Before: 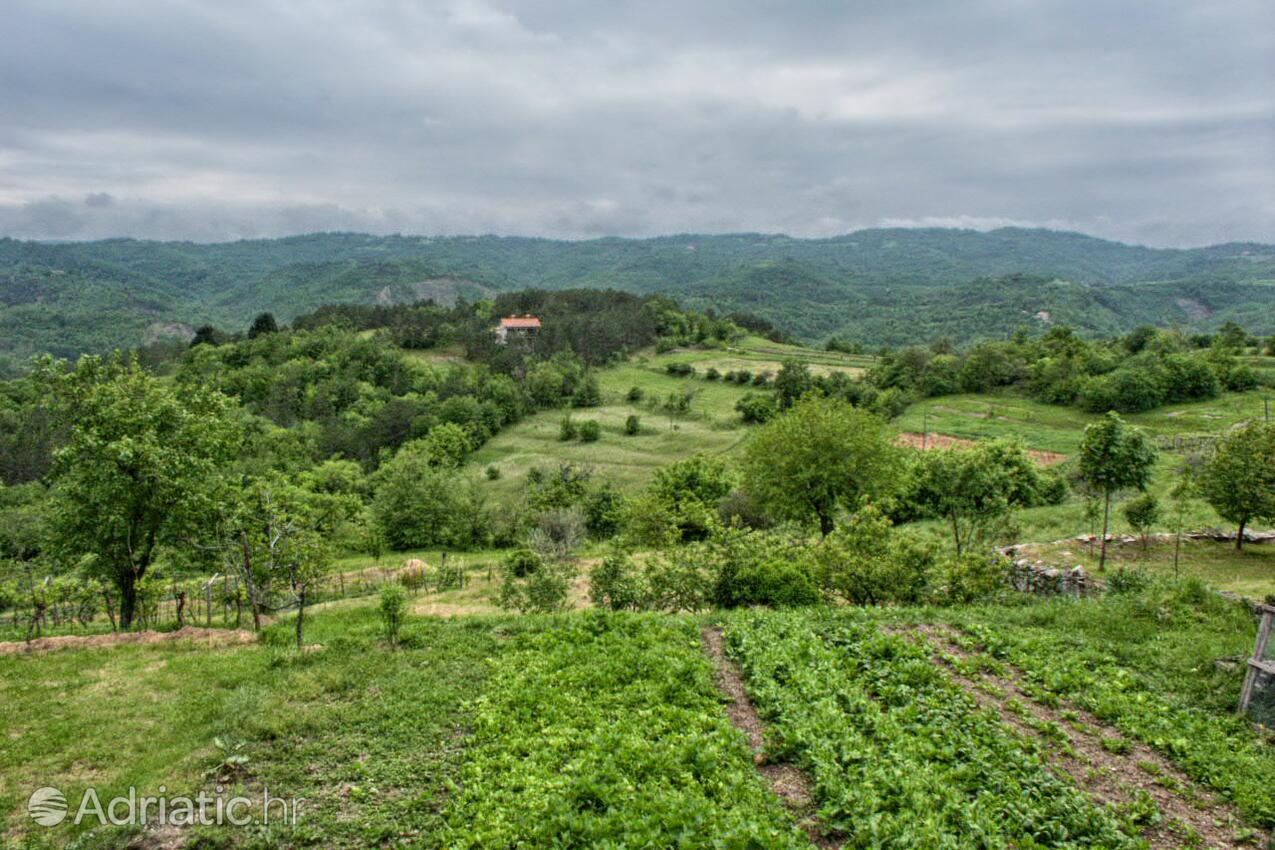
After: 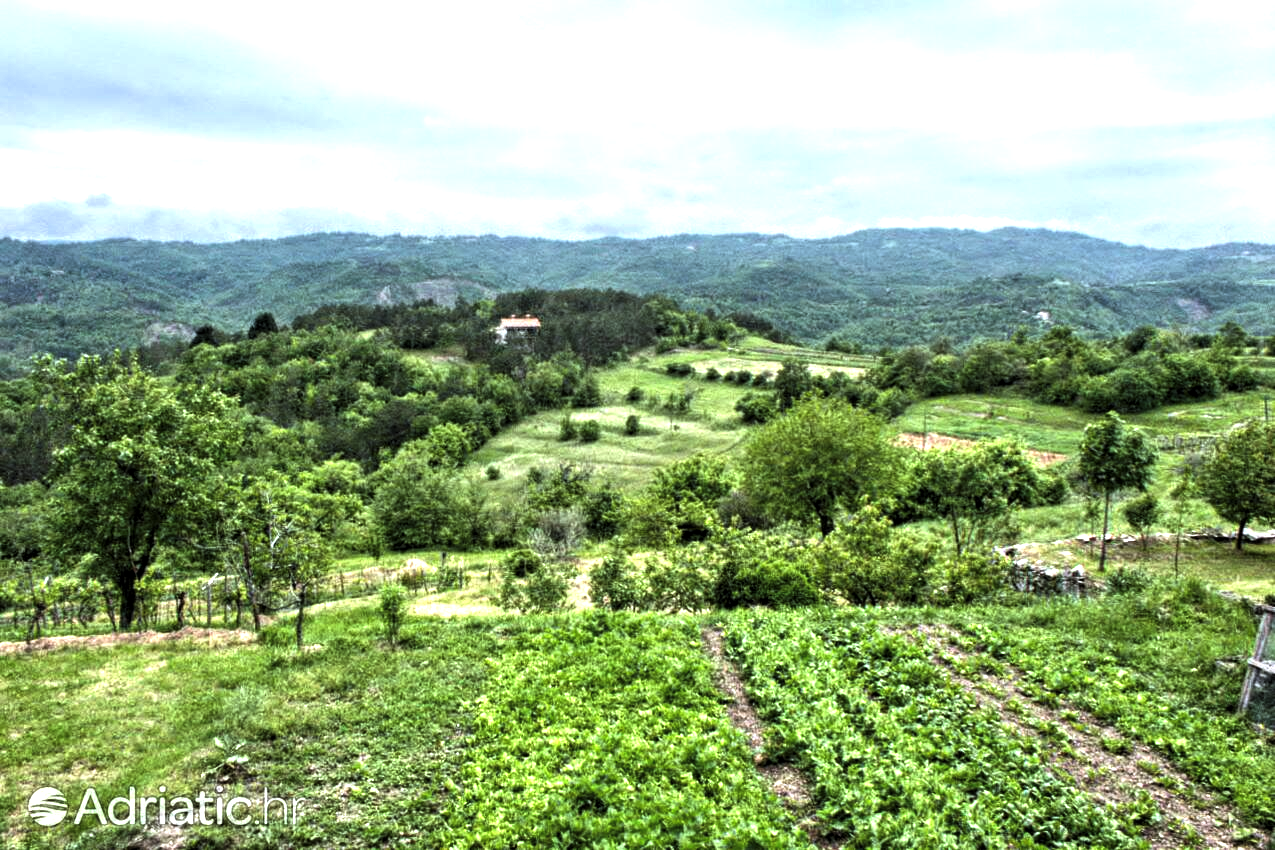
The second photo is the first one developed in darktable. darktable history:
exposure: black level correction 0, exposure 1.1 EV, compensate exposure bias true, compensate highlight preservation false
levels: levels [0.101, 0.578, 0.953]
white balance: red 0.954, blue 1.079
